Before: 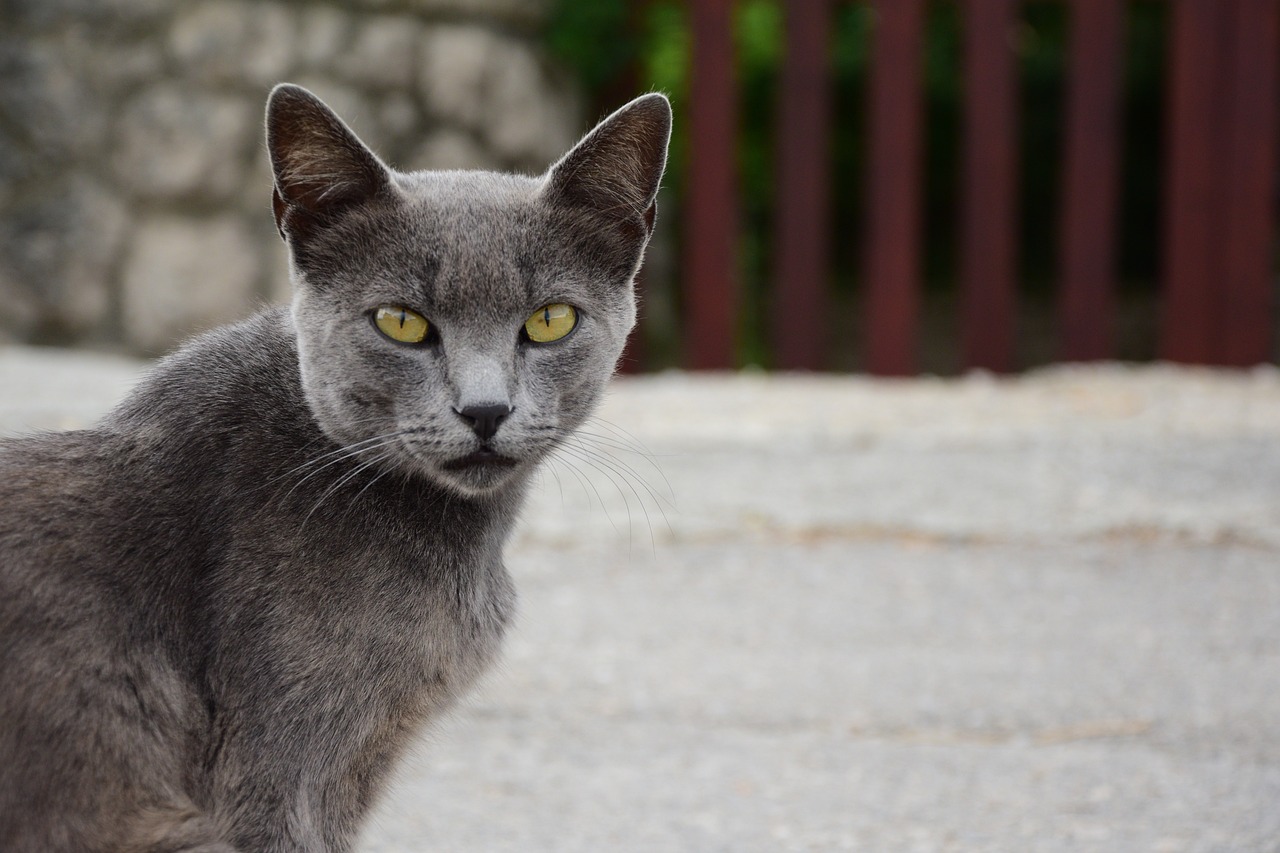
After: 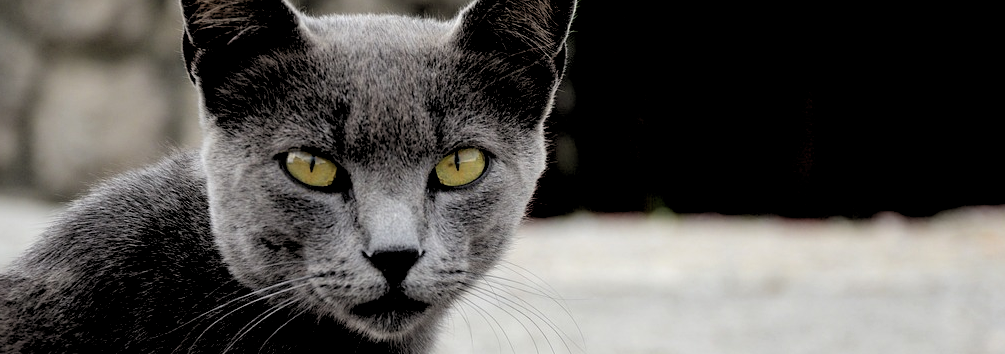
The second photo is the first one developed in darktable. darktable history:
rgb levels: levels [[0.034, 0.472, 0.904], [0, 0.5, 1], [0, 0.5, 1]]
exposure: compensate highlight preservation false
crop: left 7.036%, top 18.398%, right 14.379%, bottom 40.043%
